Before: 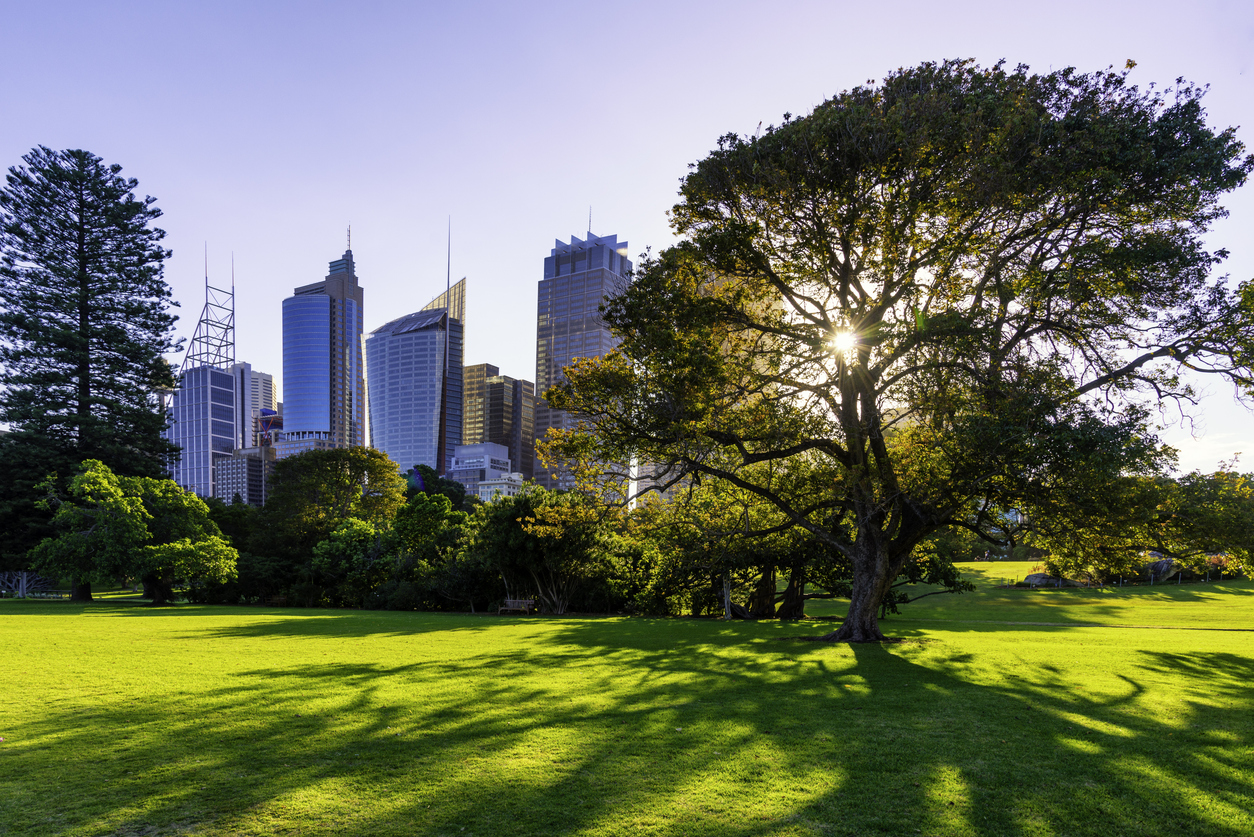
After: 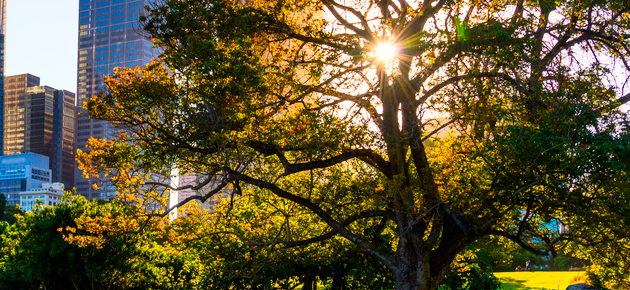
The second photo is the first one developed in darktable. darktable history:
crop: left 36.607%, top 34.735%, right 13.146%, bottom 30.611%
contrast brightness saturation: contrast 0.16, saturation 0.32
